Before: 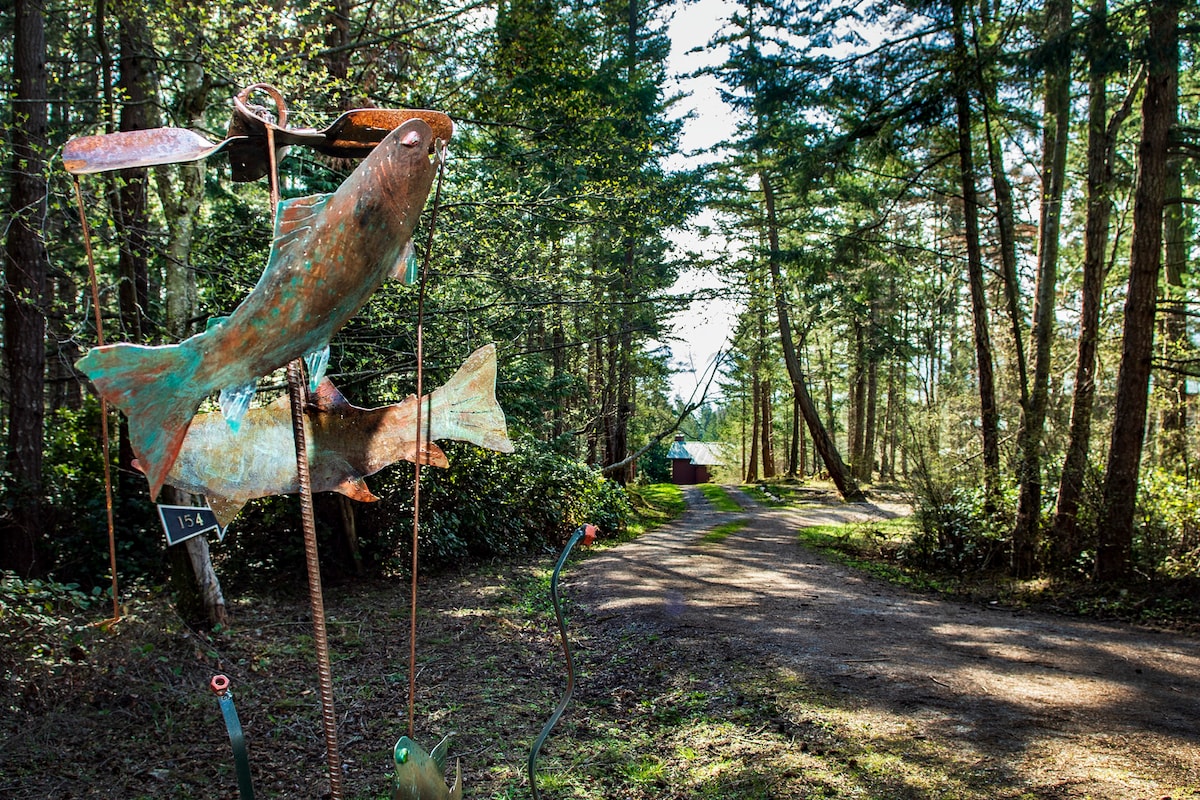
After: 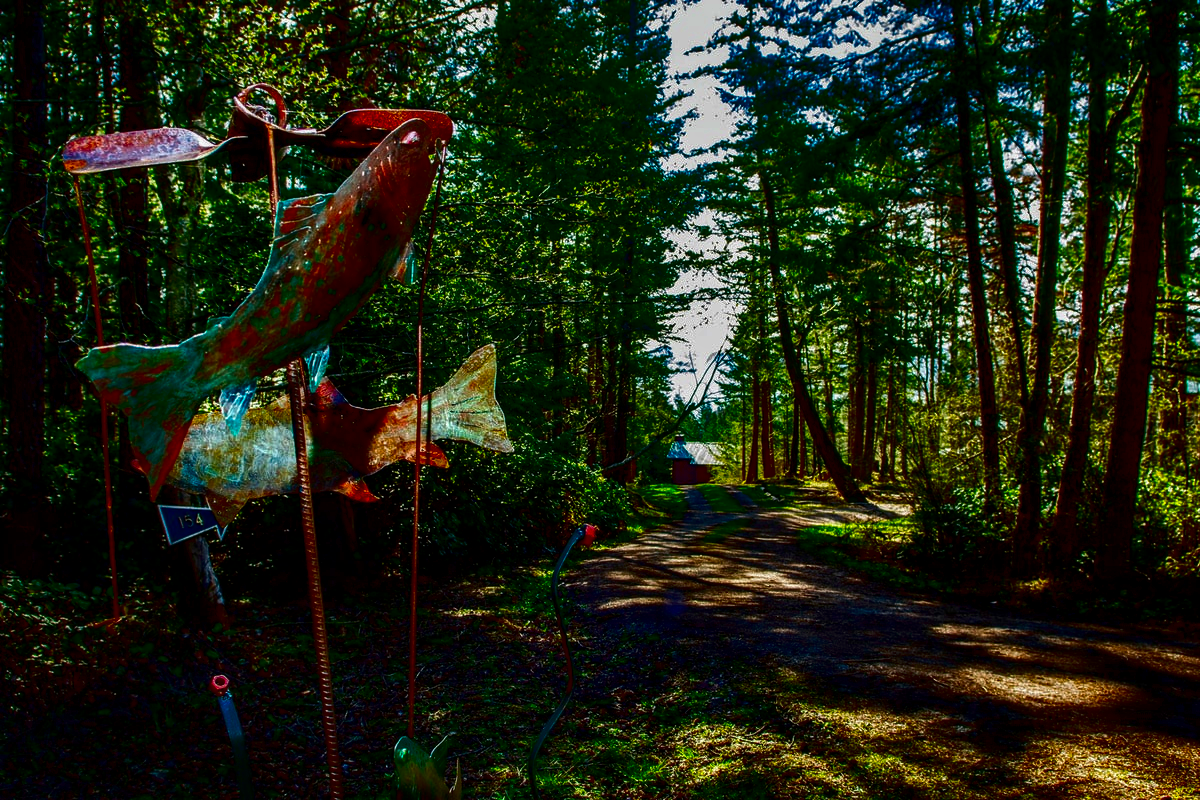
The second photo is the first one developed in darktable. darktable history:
local contrast: on, module defaults
contrast brightness saturation: brightness -0.989, saturation 0.981
